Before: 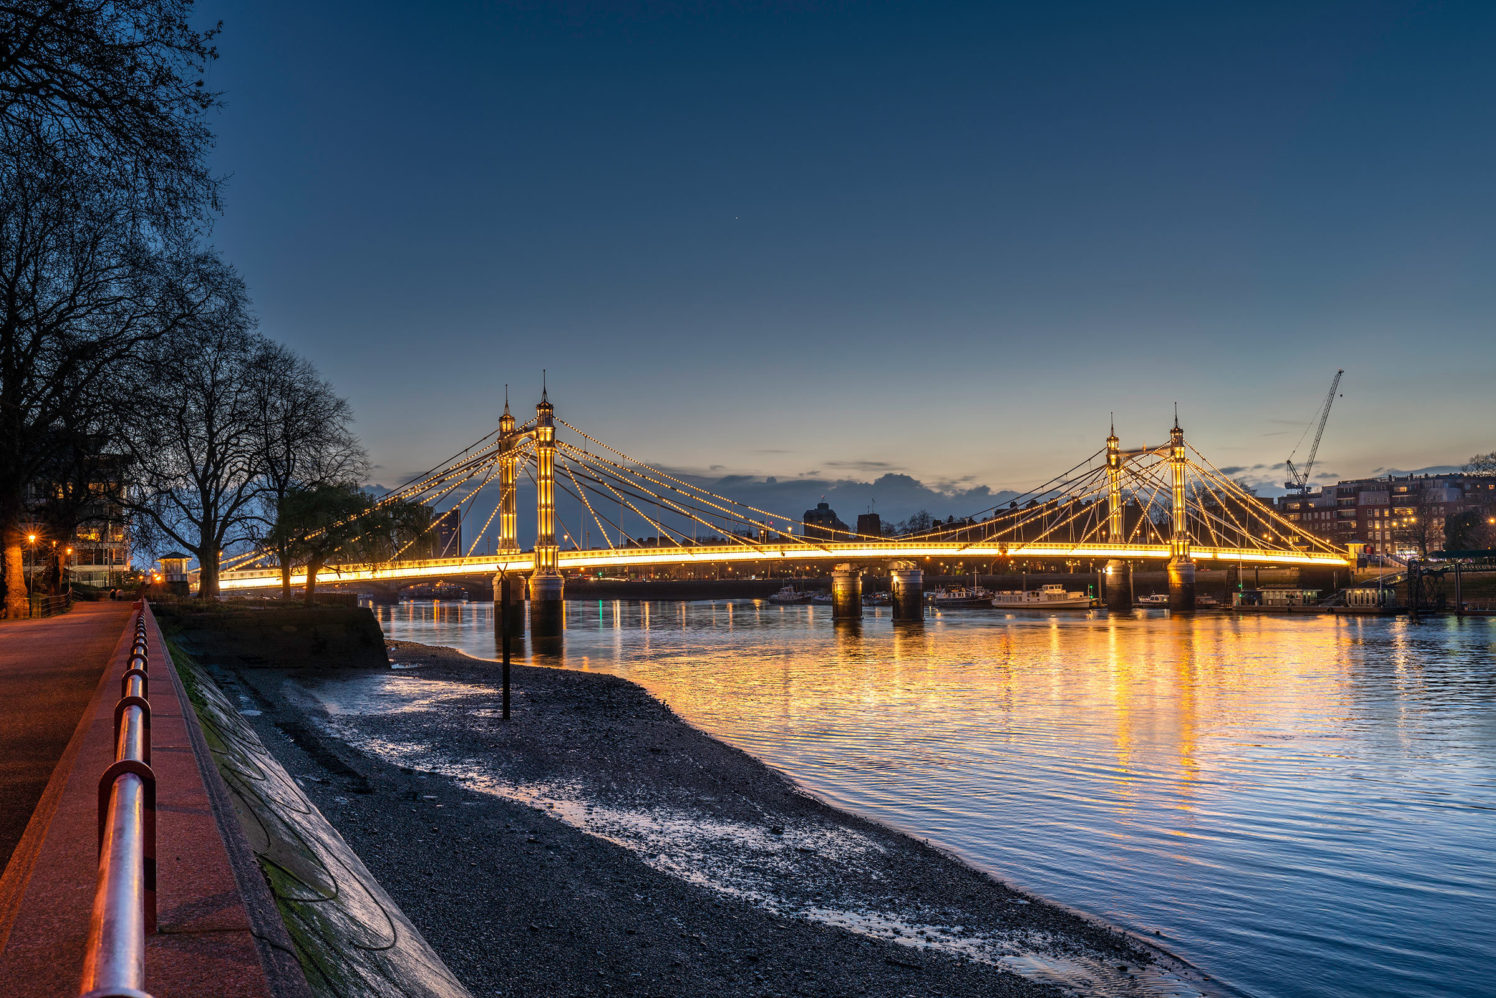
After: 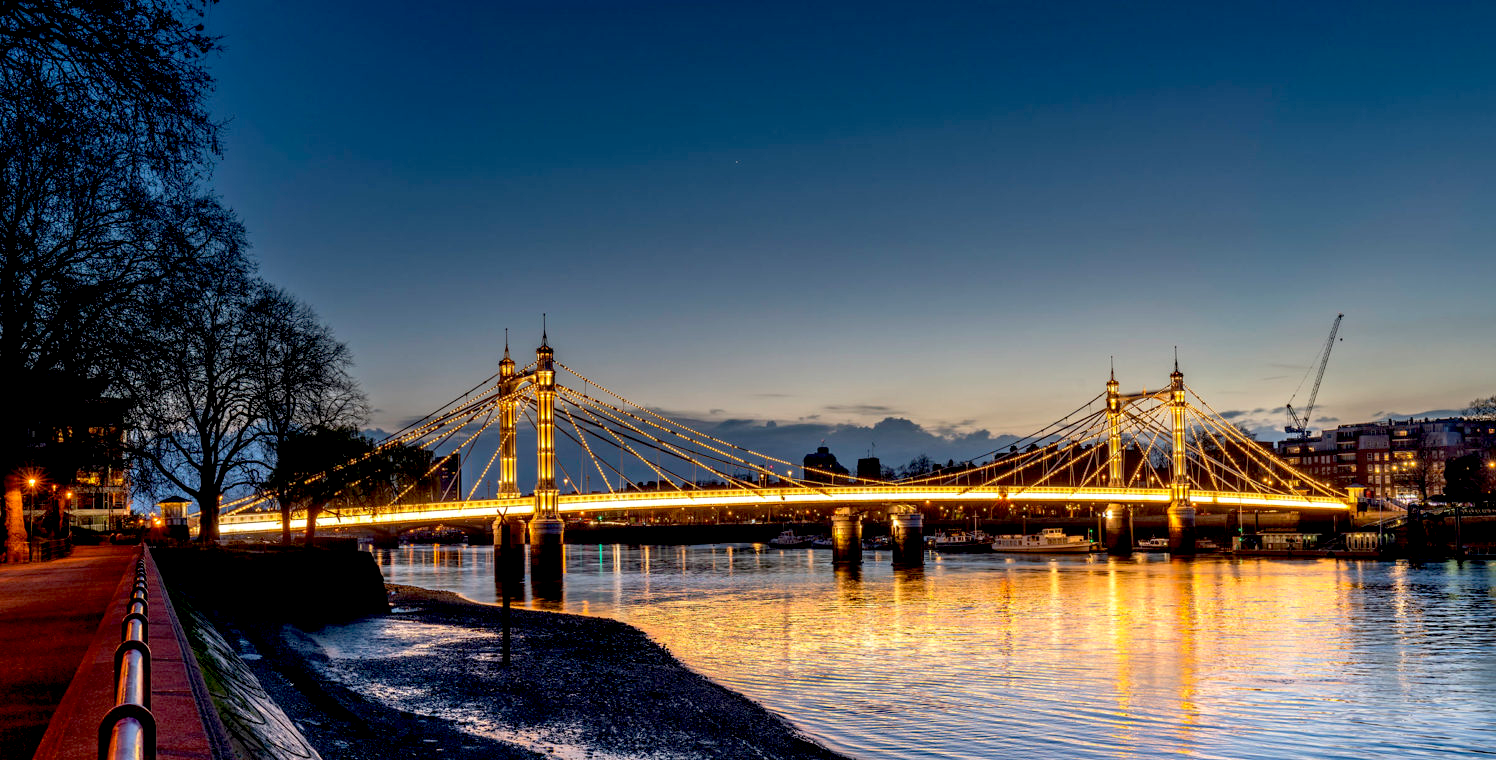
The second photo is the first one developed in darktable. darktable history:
exposure: black level correction 0.024, exposure 0.184 EV, compensate highlight preservation false
crop: top 5.688%, bottom 18.095%
